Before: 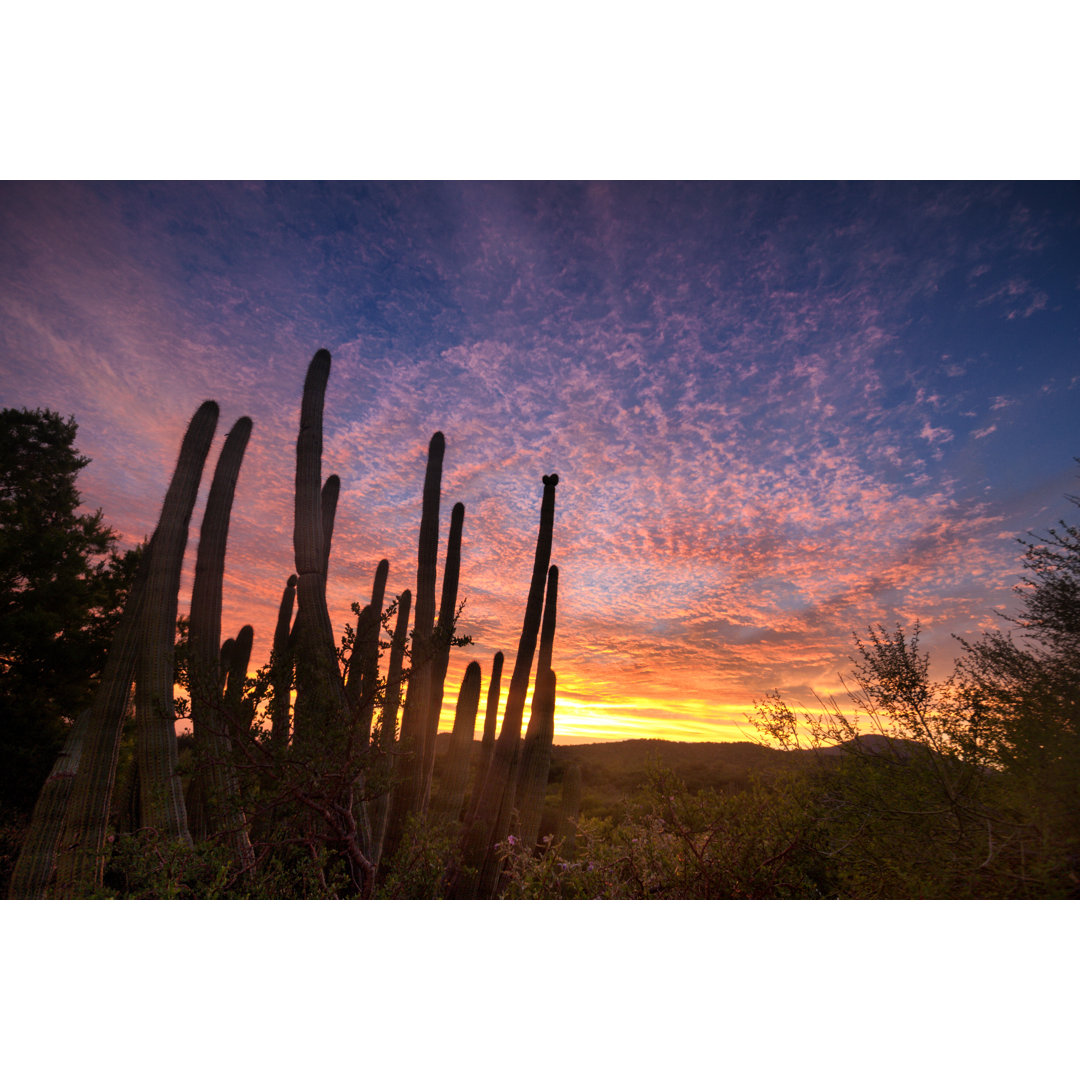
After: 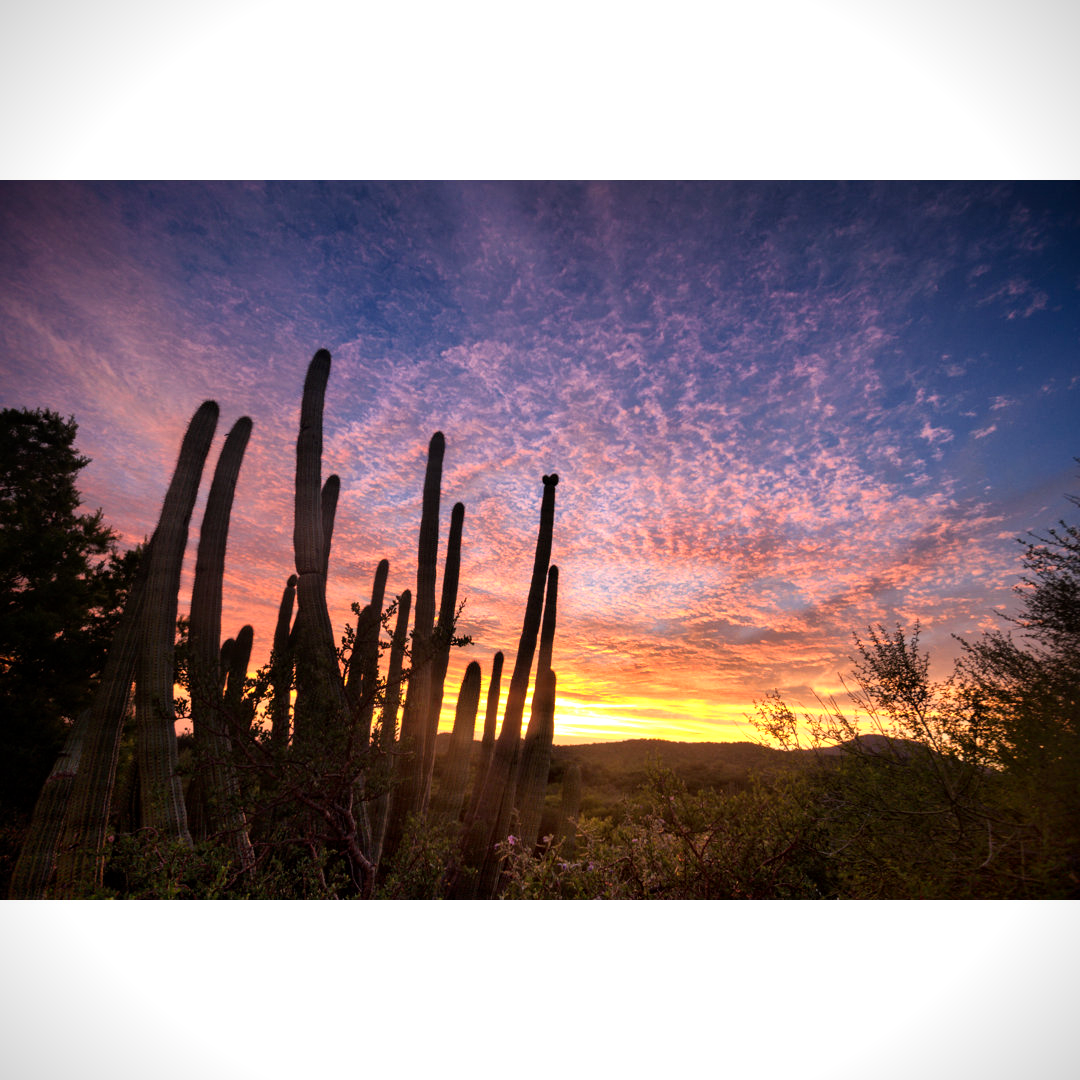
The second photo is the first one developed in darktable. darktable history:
local contrast: mode bilateral grid, contrast 28, coarseness 15, detail 116%, midtone range 0.2
tone equalizer: -8 EV -0.418 EV, -7 EV -0.427 EV, -6 EV -0.341 EV, -5 EV -0.195 EV, -3 EV 0.245 EV, -2 EV 0.357 EV, -1 EV 0.393 EV, +0 EV 0.426 EV
vignetting: fall-off radius 61.02%, saturation 0.374
